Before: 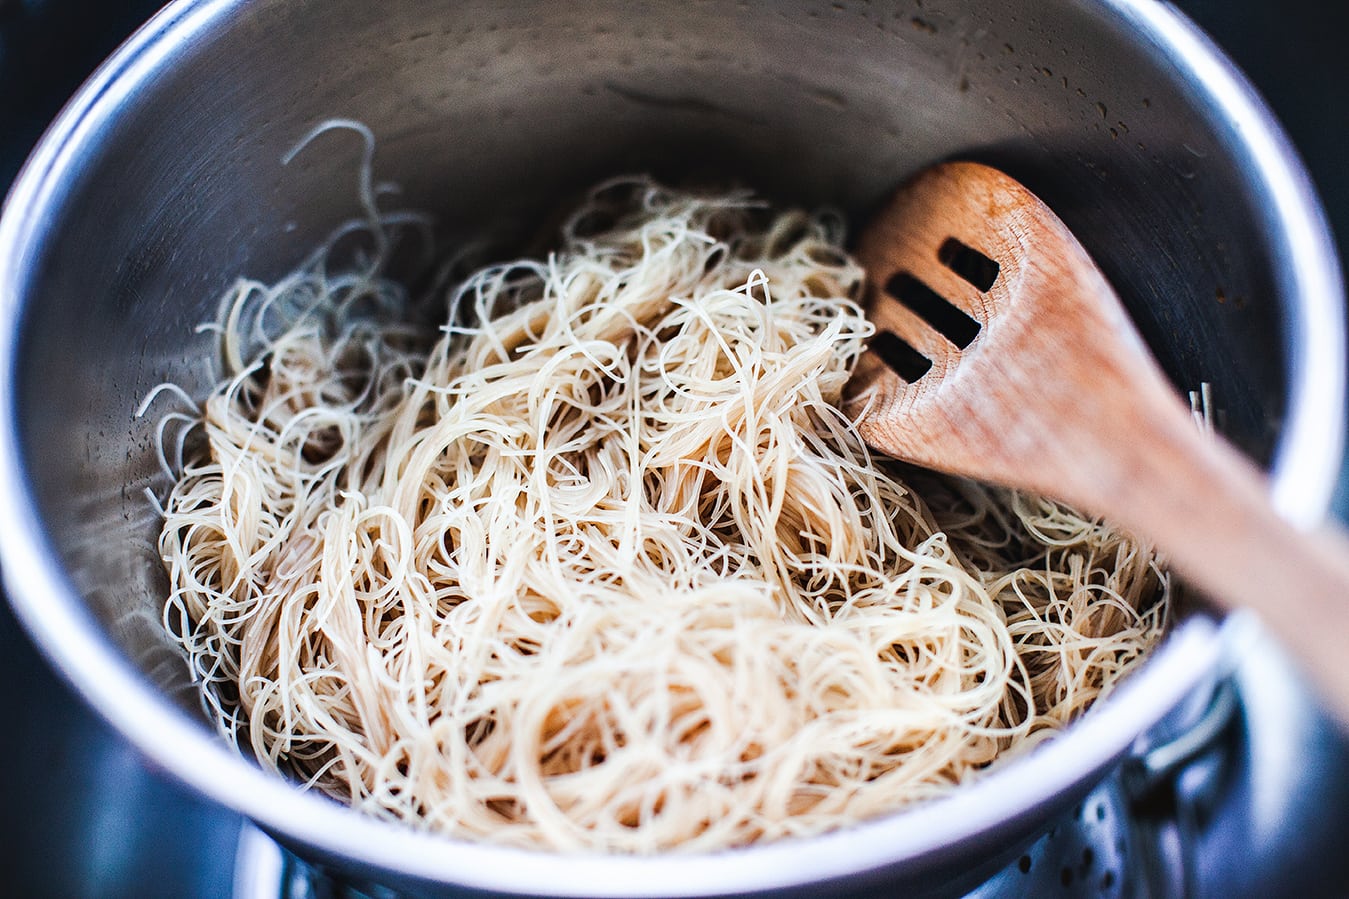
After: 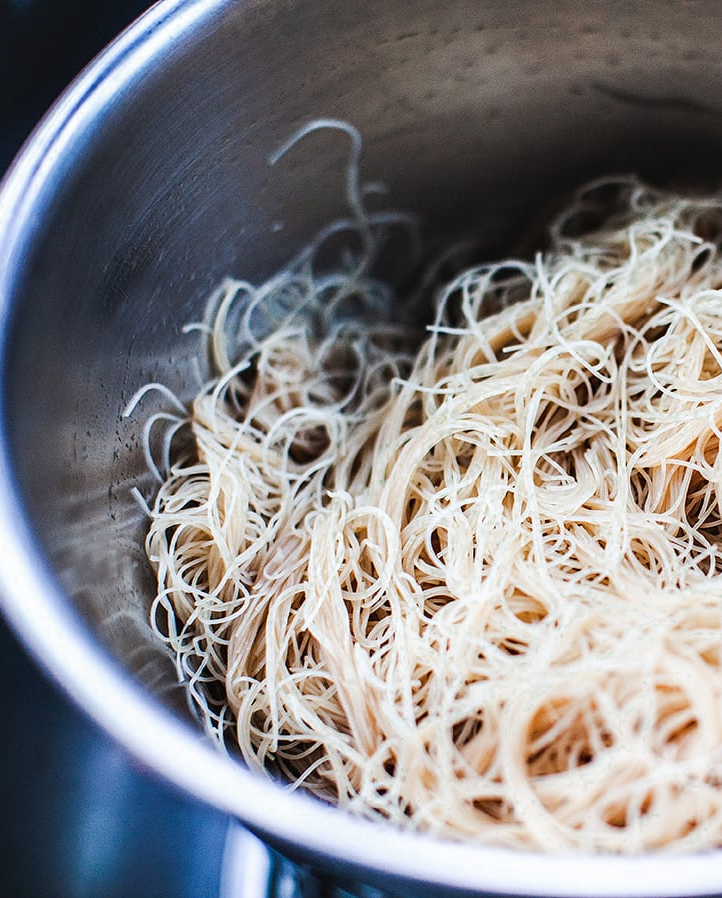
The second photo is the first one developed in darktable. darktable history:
color zones: curves: ch0 [(0.25, 0.5) (0.347, 0.092) (0.75, 0.5)]; ch1 [(0.25, 0.5) (0.33, 0.51) (0.75, 0.5)]
crop: left 1.012%, right 45.407%, bottom 0.08%
